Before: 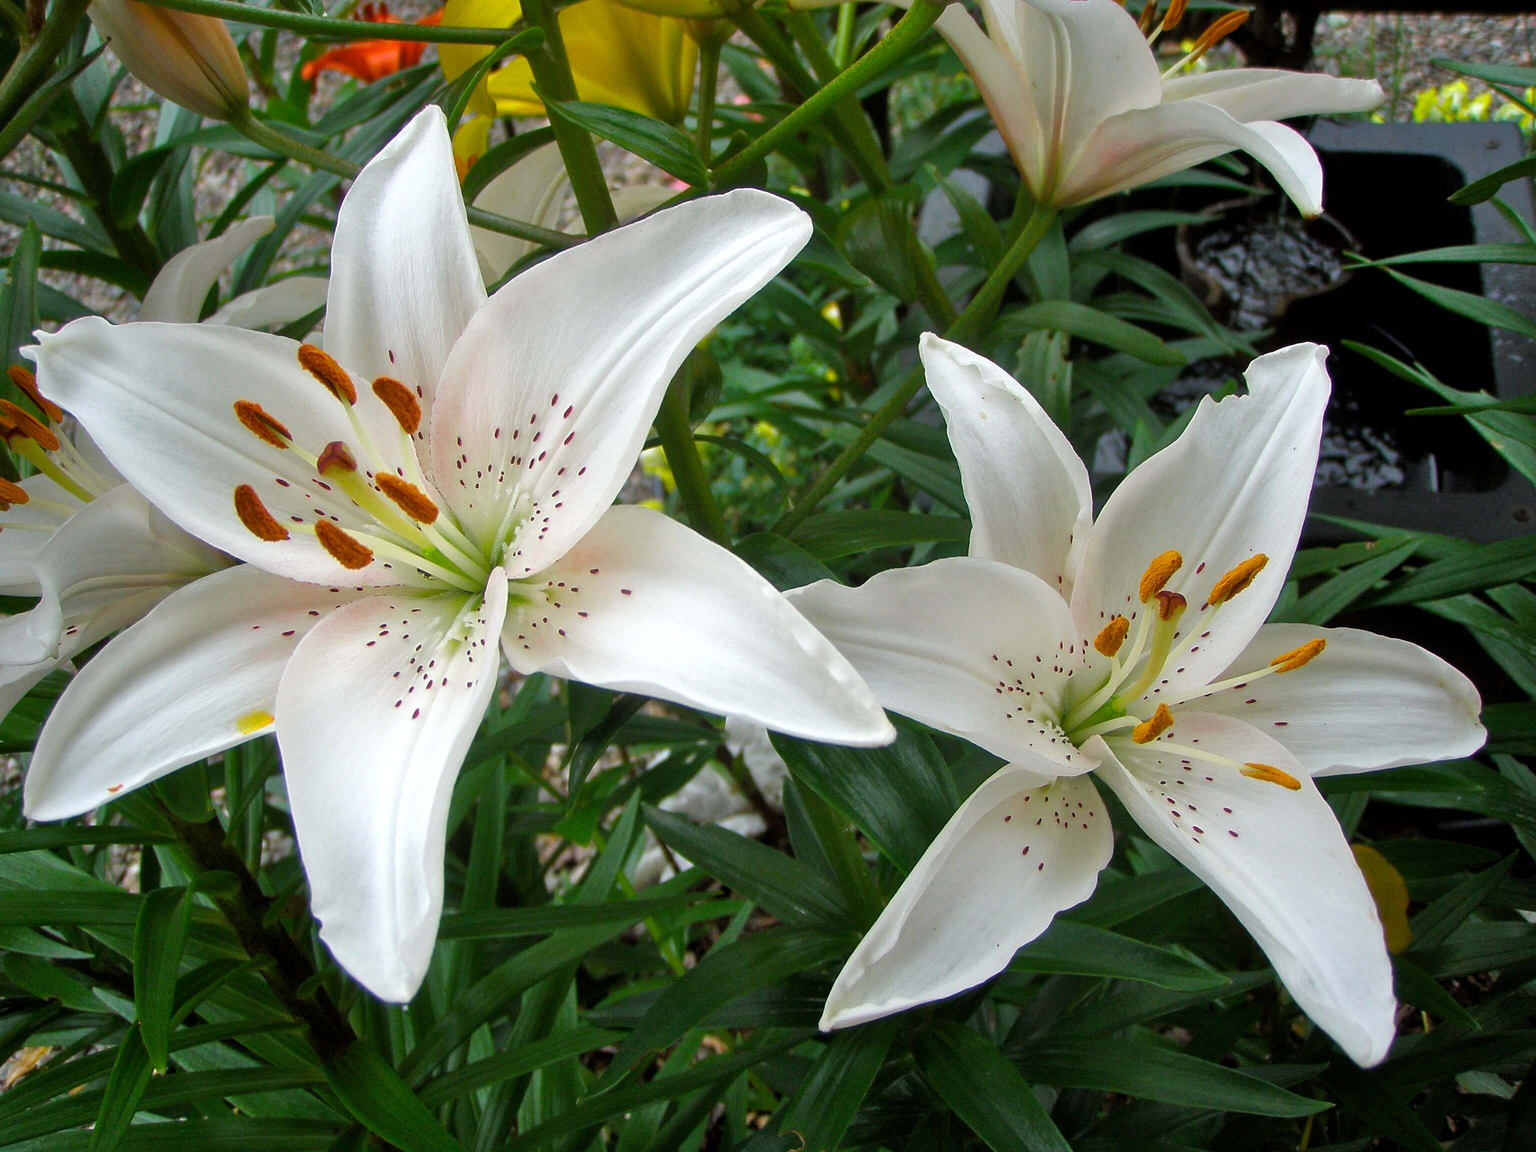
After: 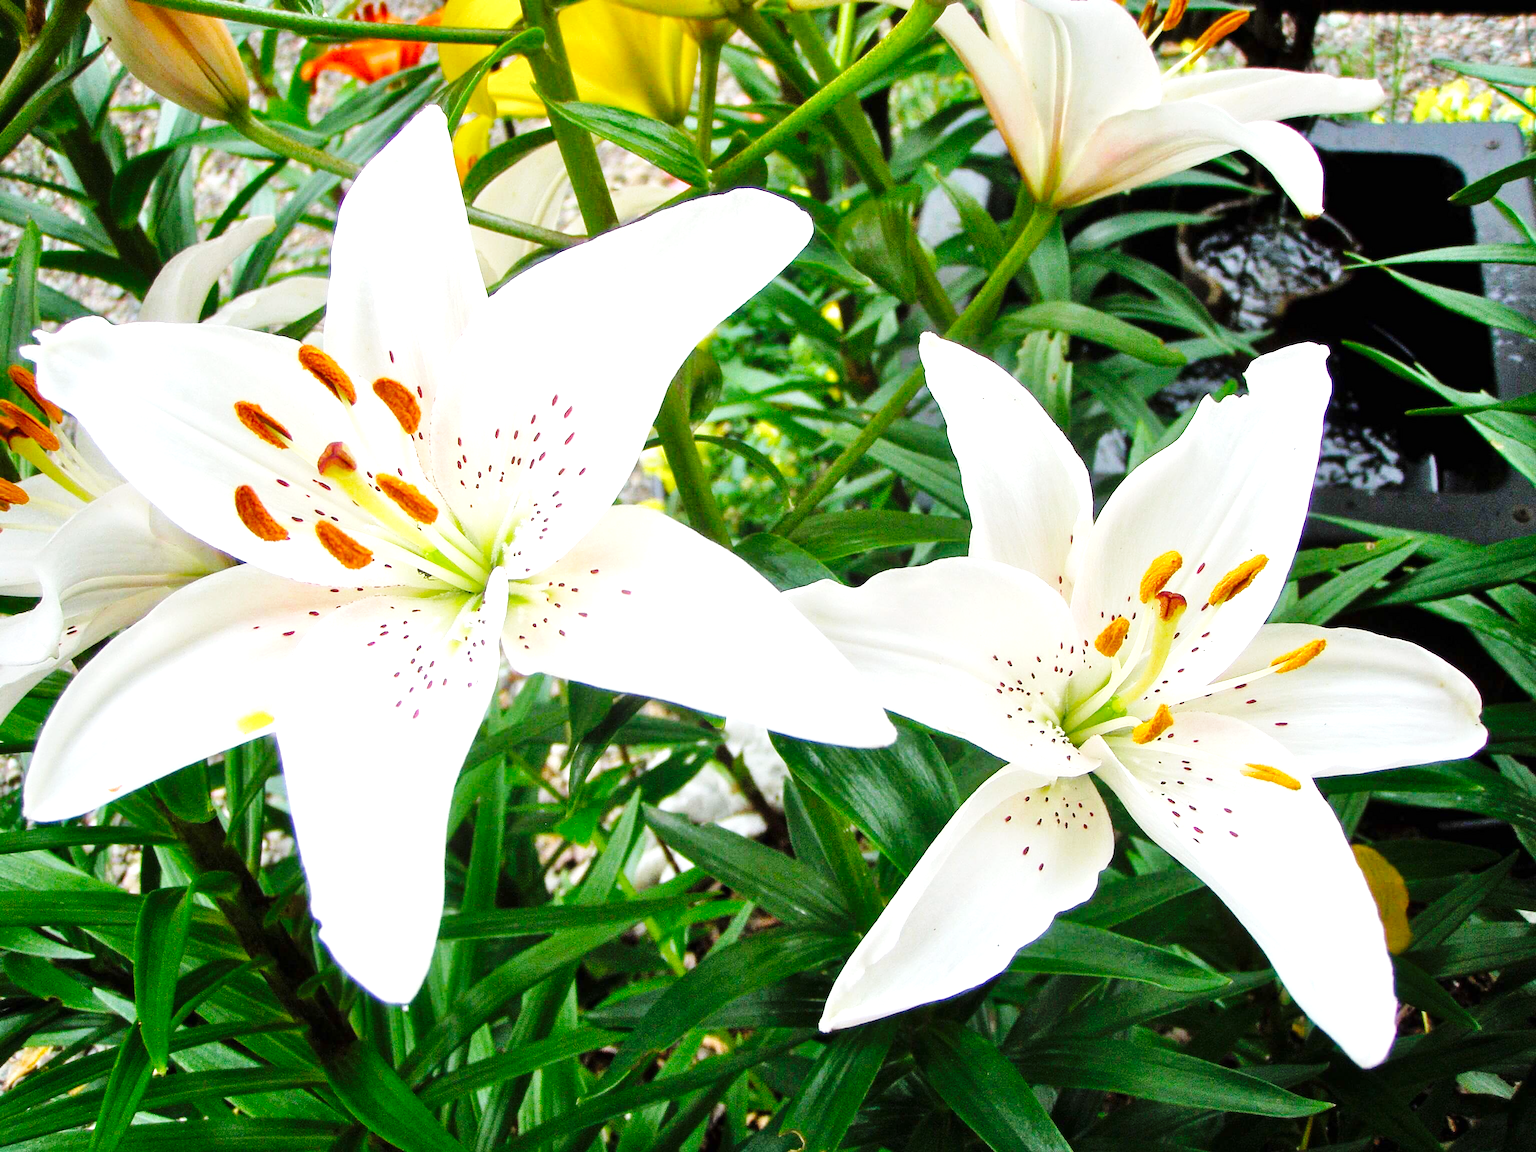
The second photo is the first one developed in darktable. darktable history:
exposure: exposure 1.2 EV, compensate highlight preservation false
base curve: curves: ch0 [(0, 0) (0.036, 0.025) (0.121, 0.166) (0.206, 0.329) (0.605, 0.79) (1, 1)], preserve colors none
